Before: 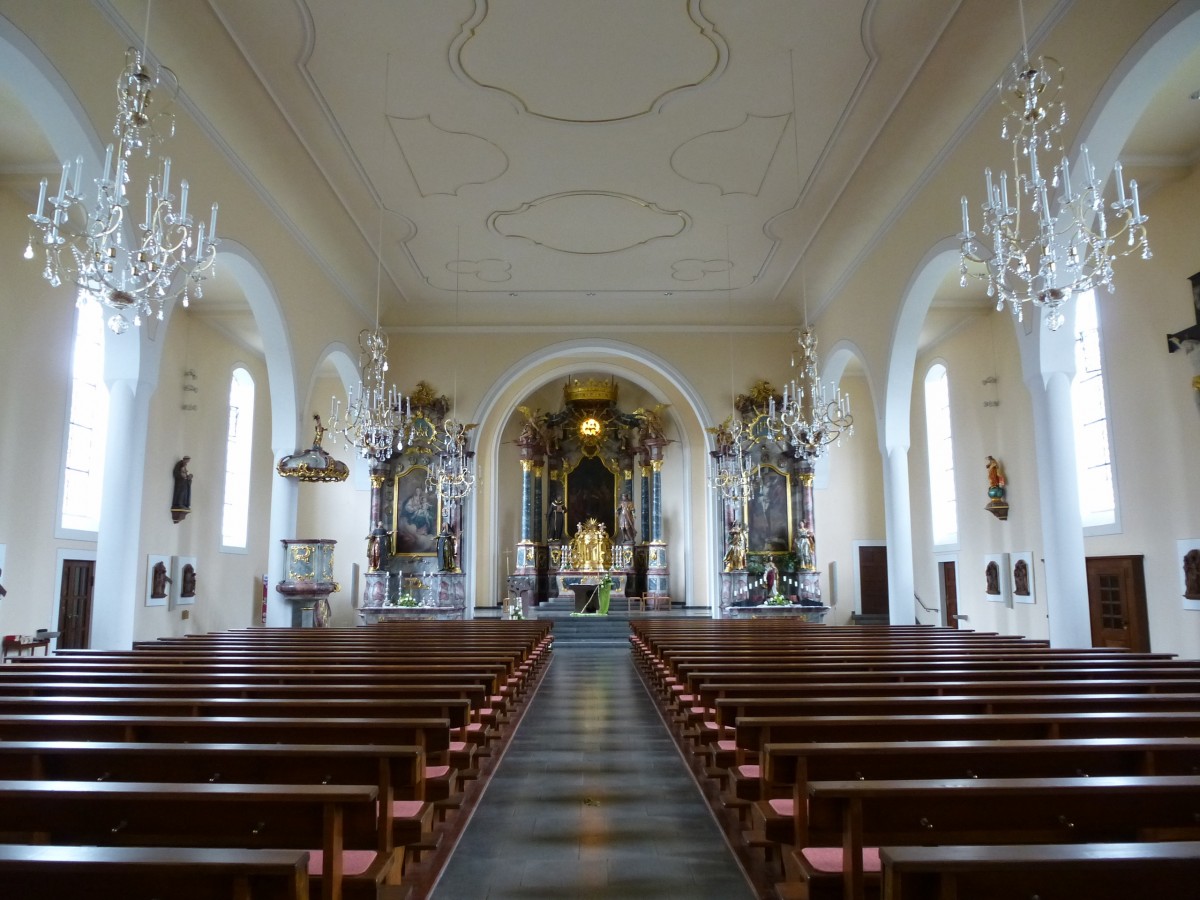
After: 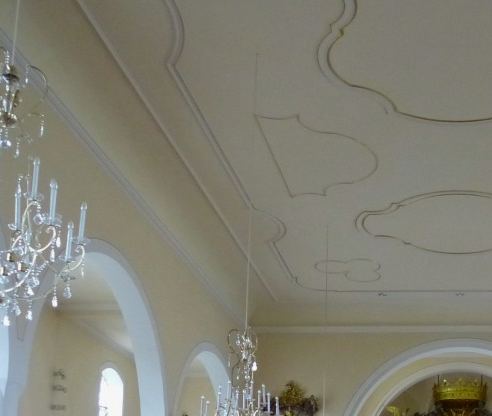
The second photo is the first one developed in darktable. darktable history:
color zones: curves: ch2 [(0, 0.5) (0.143, 0.517) (0.286, 0.571) (0.429, 0.522) (0.571, 0.5) (0.714, 0.5) (0.857, 0.5) (1, 0.5)]
crop and rotate: left 10.989%, top 0.053%, right 48%, bottom 53.656%
shadows and highlights: shadows -20.19, white point adjustment -1.91, highlights -34.79
